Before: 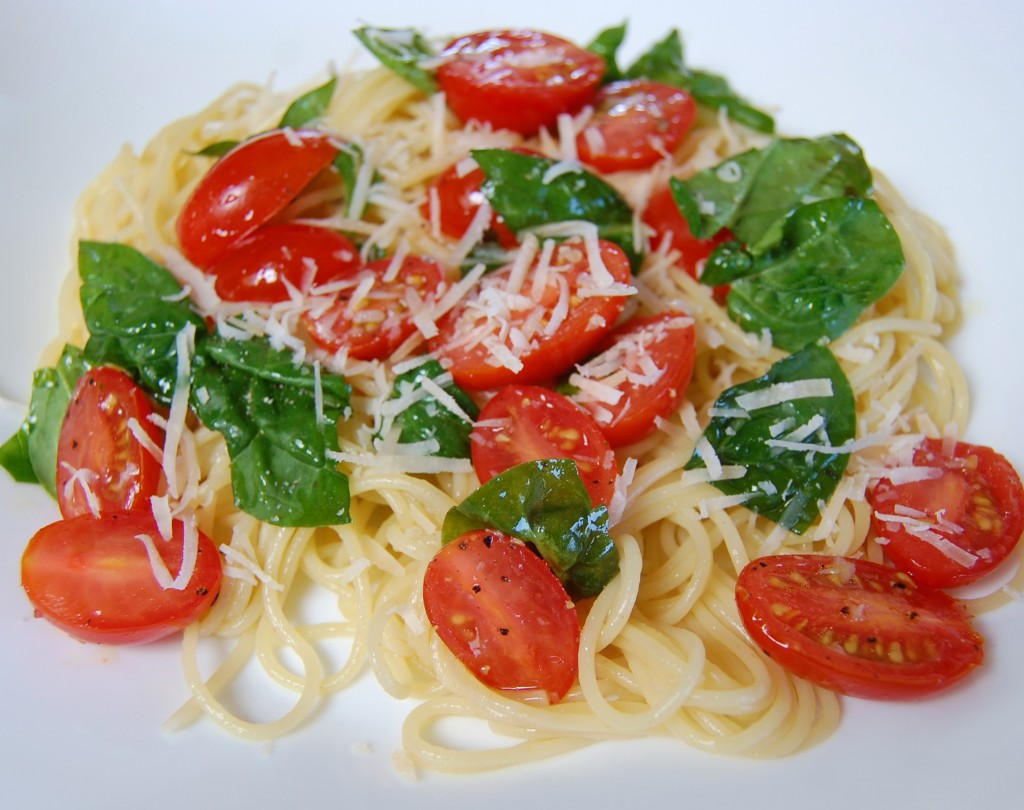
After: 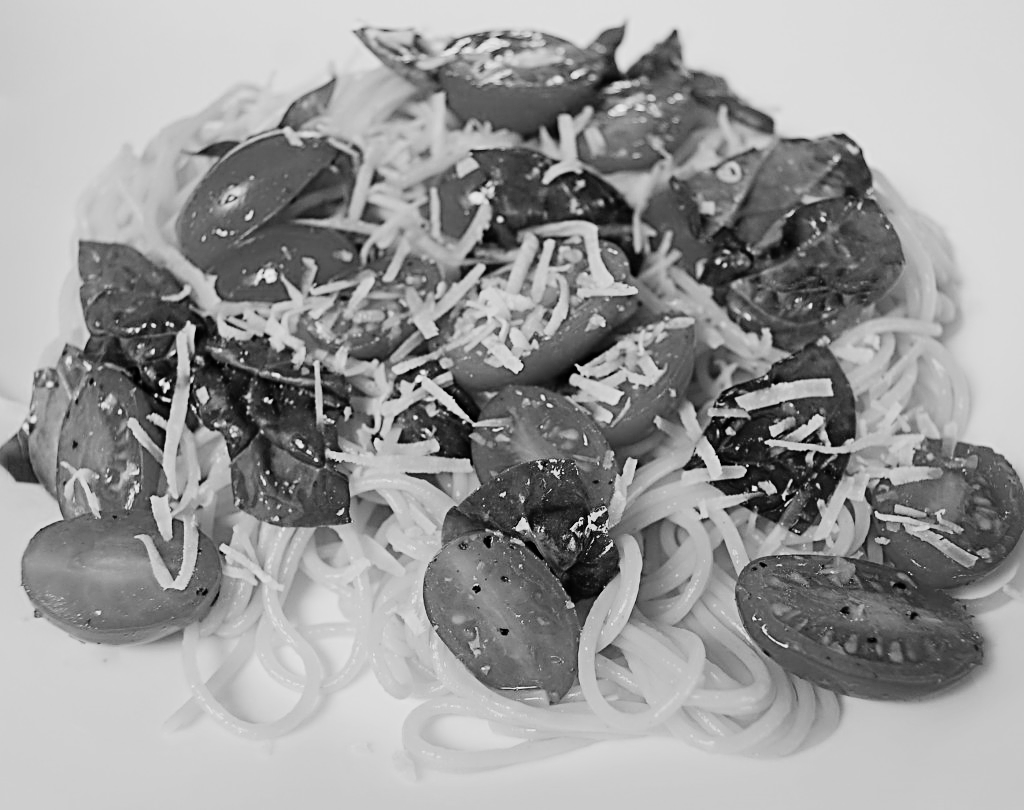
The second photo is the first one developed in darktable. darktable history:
sharpen: radius 3.025, amount 0.757
sigmoid: contrast 1.7, skew -0.2, preserve hue 0%, red attenuation 0.1, red rotation 0.035, green attenuation 0.1, green rotation -0.017, blue attenuation 0.15, blue rotation -0.052, base primaries Rec2020
contrast brightness saturation: brightness 0.09, saturation 0.19
color calibration: output gray [0.22, 0.42, 0.37, 0], gray › normalize channels true, illuminant same as pipeline (D50), adaptation XYZ, x 0.346, y 0.359, gamut compression 0
